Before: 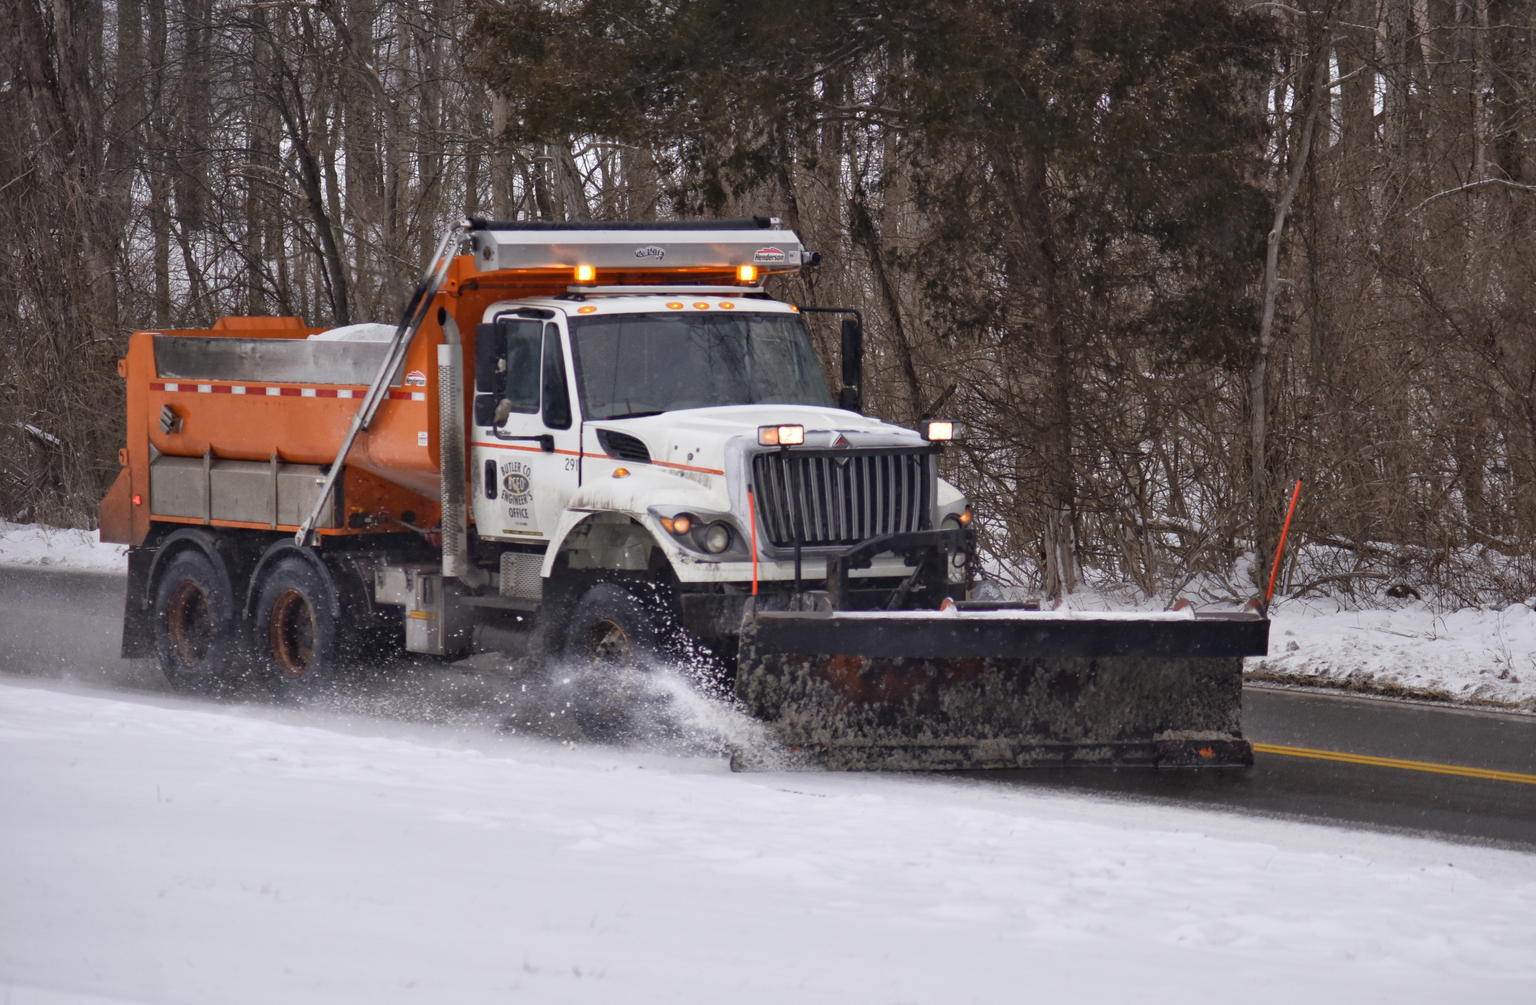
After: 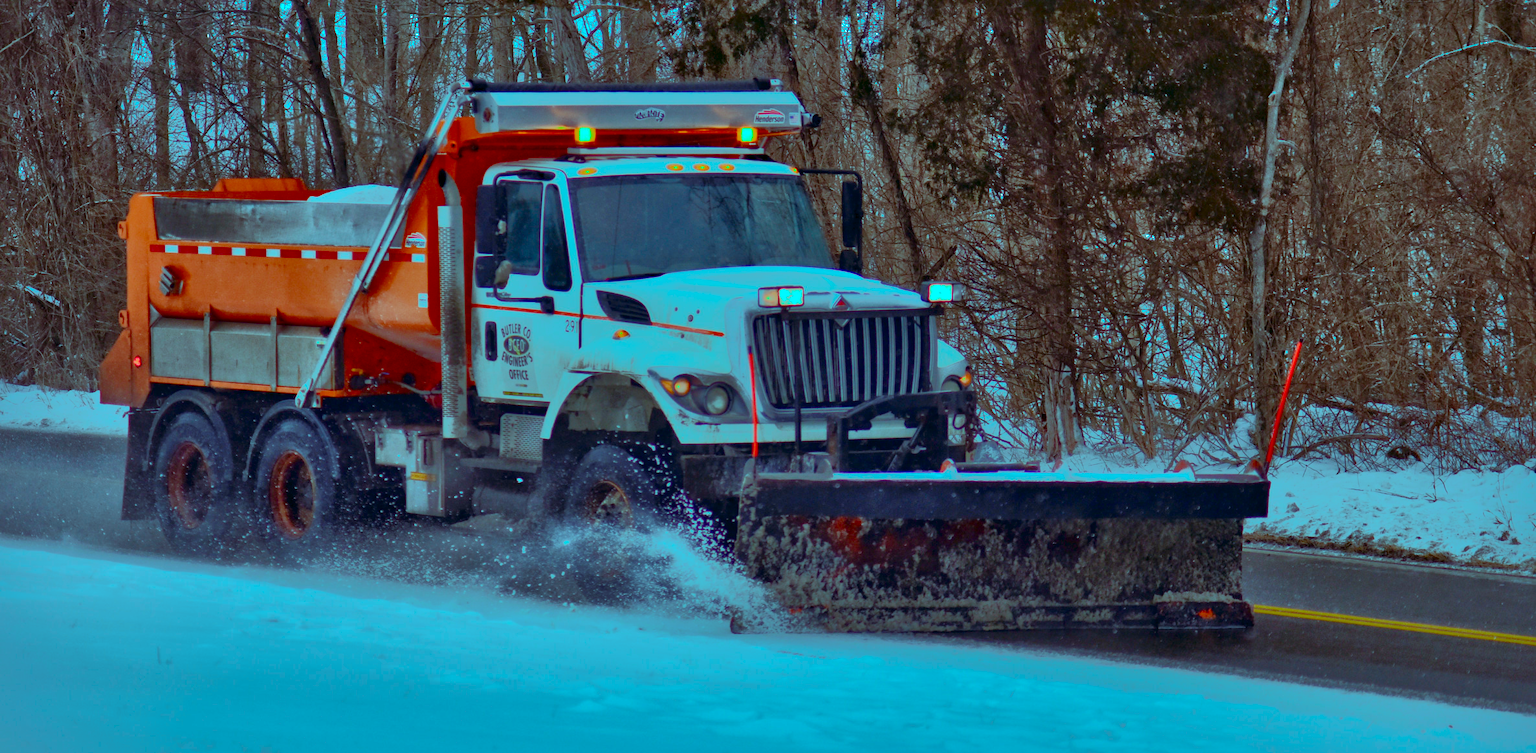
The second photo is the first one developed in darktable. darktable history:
exposure: exposure 0.207 EV, compensate highlight preservation false
crop: top 13.819%, bottom 11.169%
contrast brightness saturation: contrast 0.22, brightness -0.19, saturation 0.24
color balance rgb: shadows lift › luminance -7.7%, shadows lift › chroma 2.13%, shadows lift › hue 165.27°, power › luminance -7.77%, power › chroma 1.34%, power › hue 330.55°, highlights gain › luminance -33.33%, highlights gain › chroma 5.68%, highlights gain › hue 217.2°, global offset › luminance -0.33%, global offset › chroma 0.11%, global offset › hue 165.27°, perceptual saturation grading › global saturation 27.72%, perceptual saturation grading › highlights -25%, perceptual saturation grading › mid-tones 25%, perceptual saturation grading › shadows 50%
tone equalizer: -7 EV 0.15 EV, -6 EV 0.6 EV, -5 EV 1.15 EV, -4 EV 1.33 EV, -3 EV 1.15 EV, -2 EV 0.6 EV, -1 EV 0.15 EV, mask exposure compensation -0.5 EV
shadows and highlights: shadows 38.43, highlights -74.54
